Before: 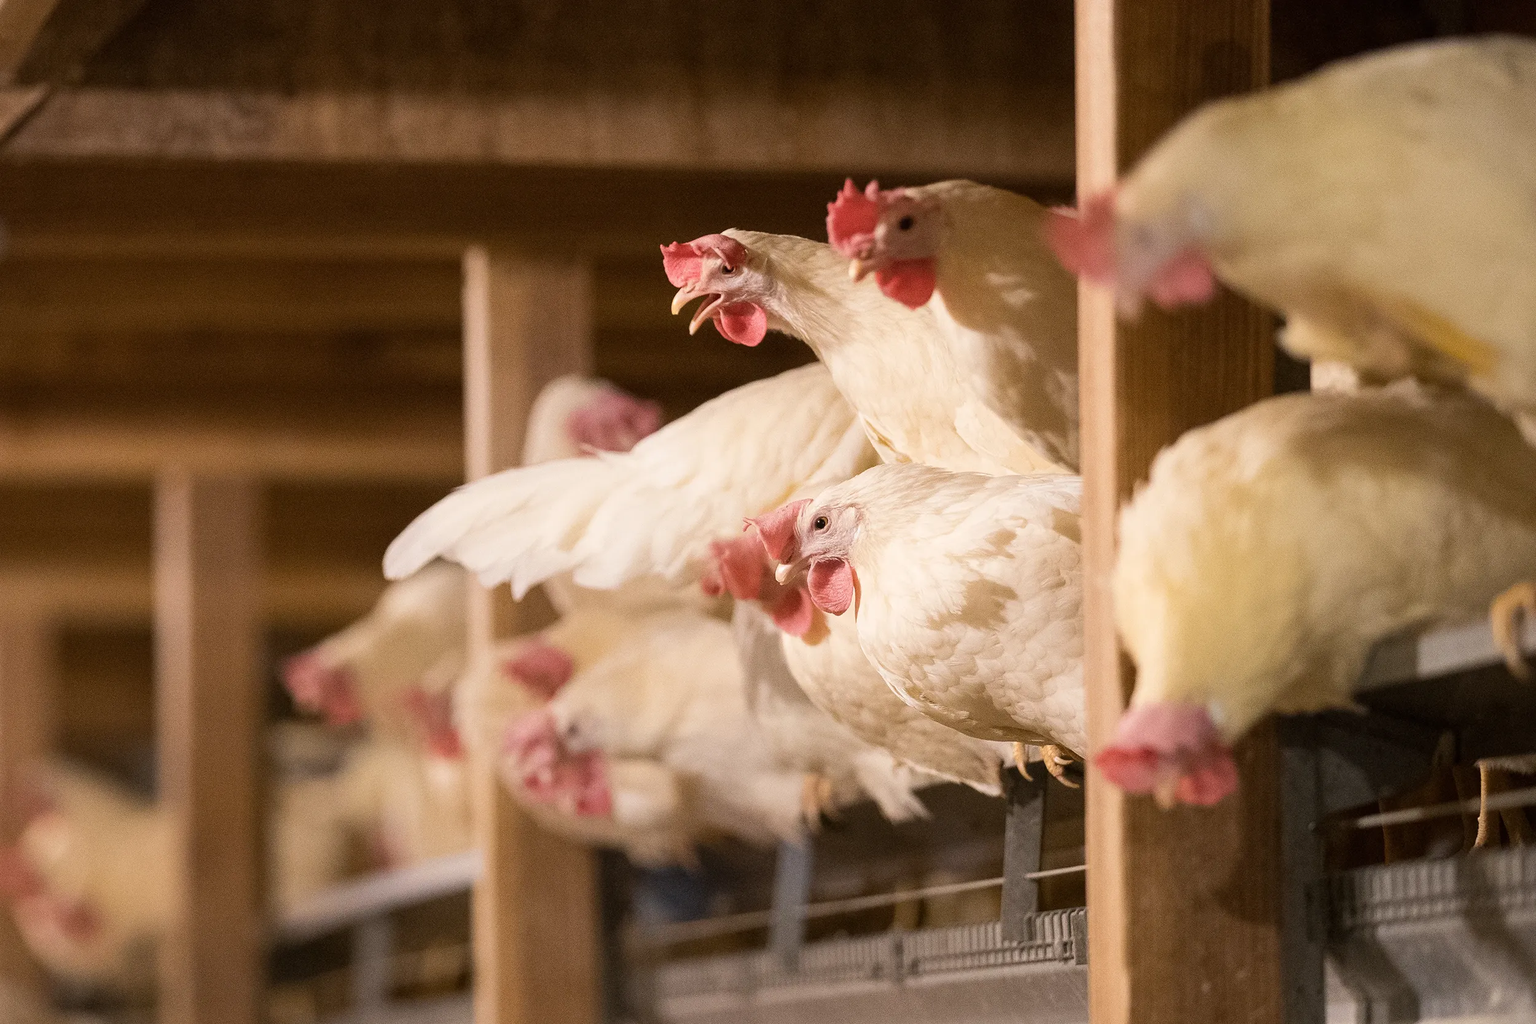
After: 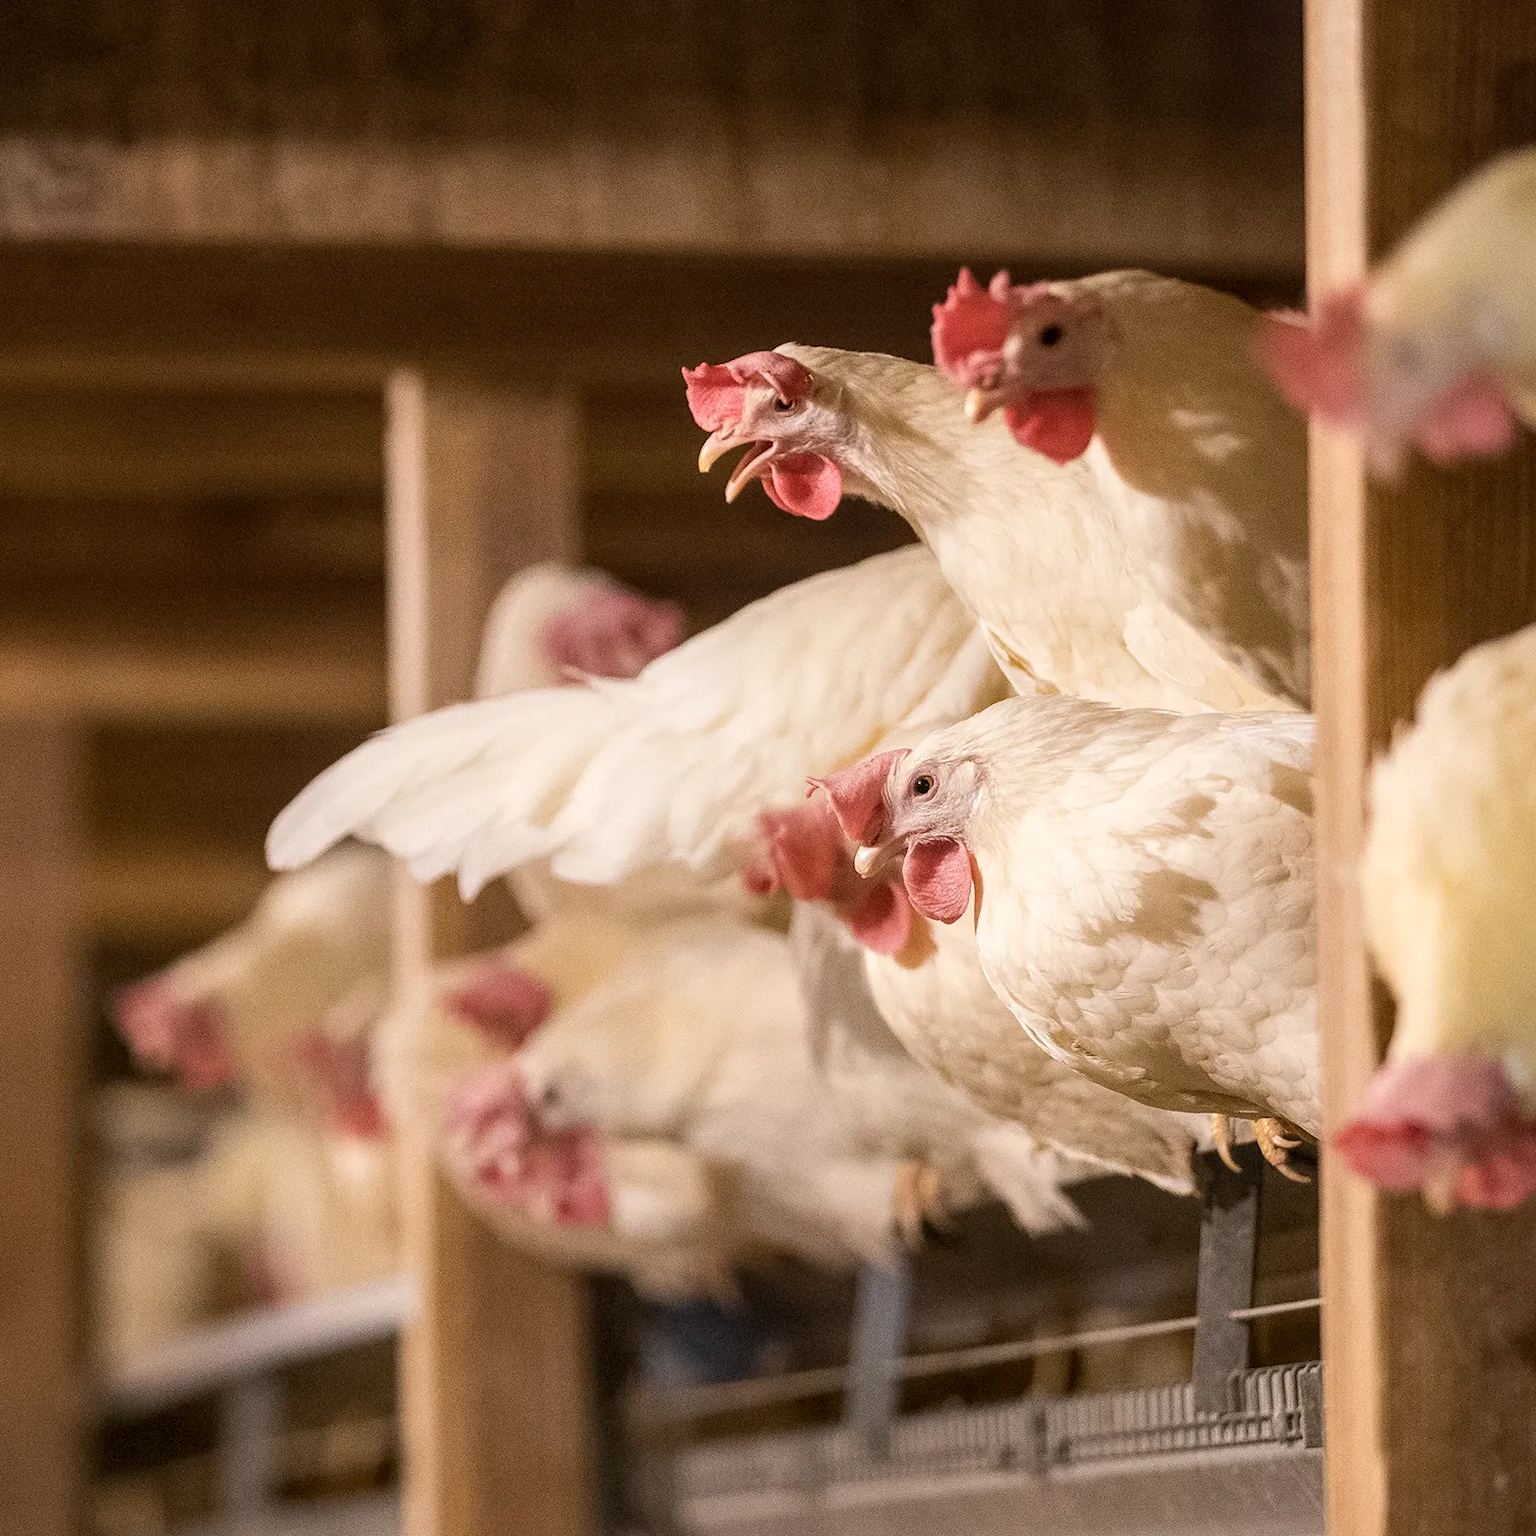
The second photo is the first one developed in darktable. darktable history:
local contrast: on, module defaults
crop and rotate: left 13.424%, right 19.911%
